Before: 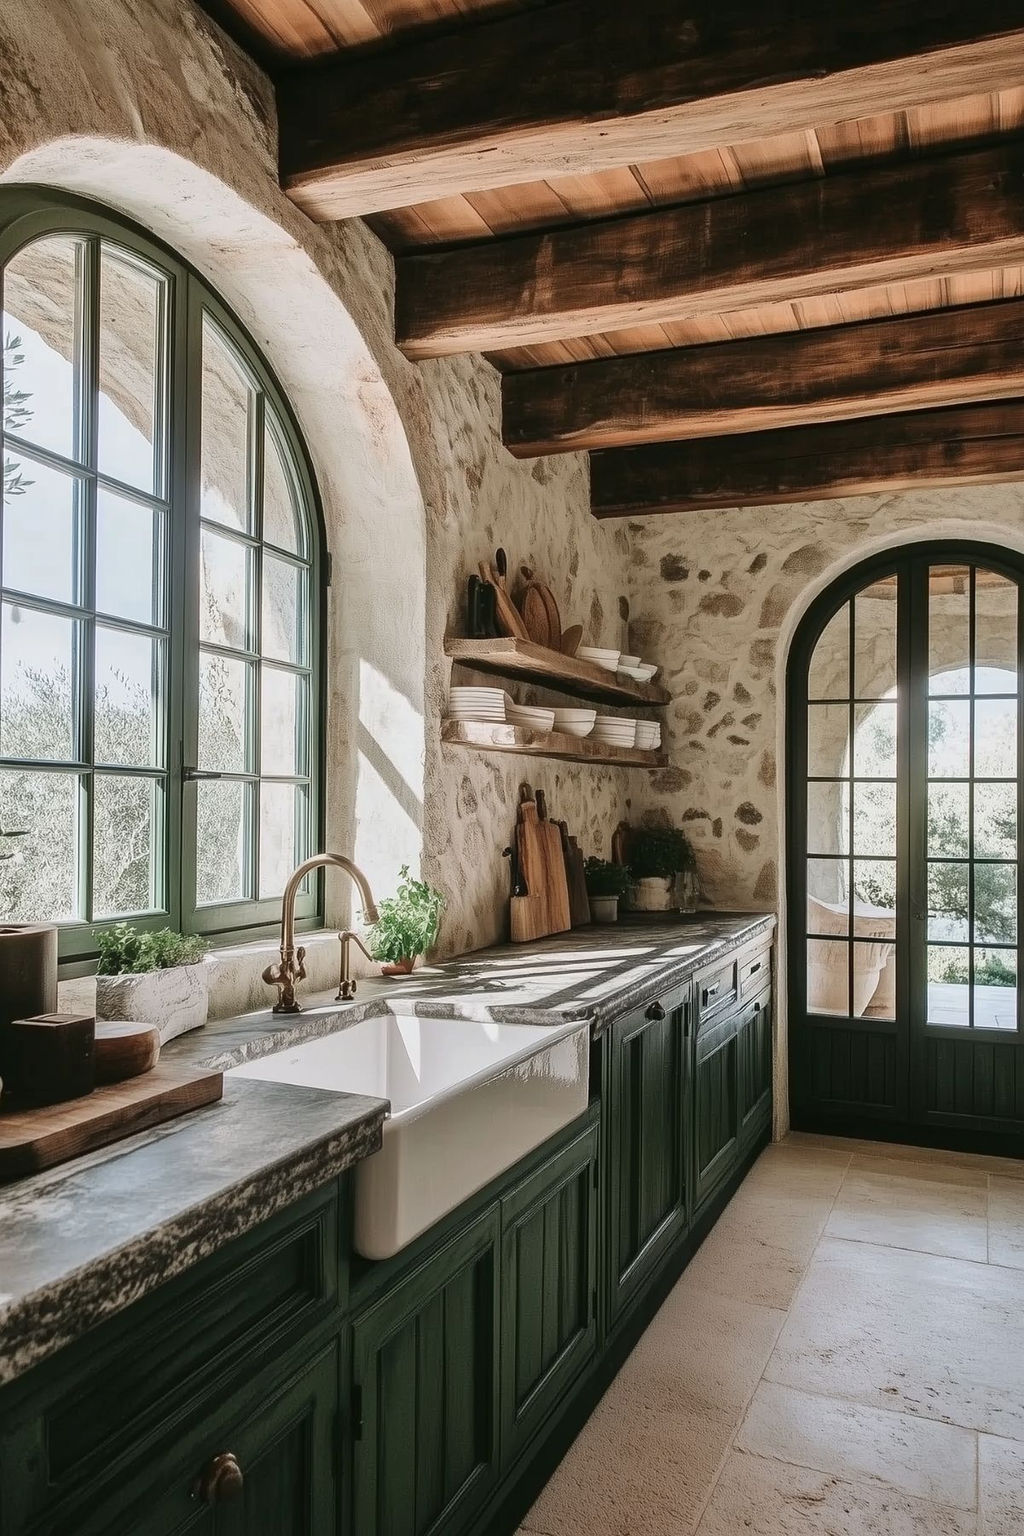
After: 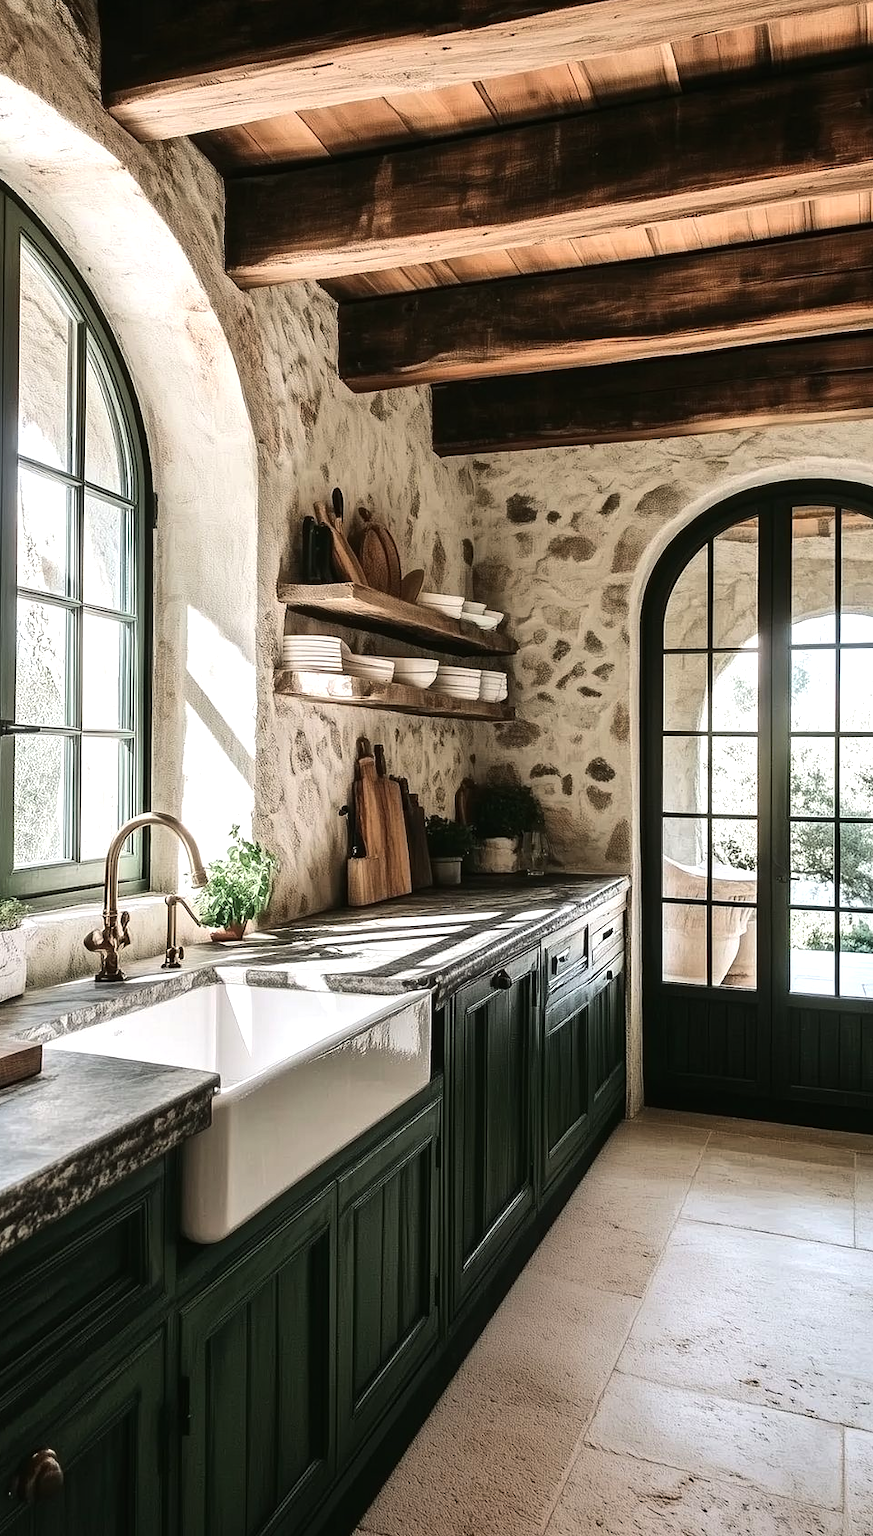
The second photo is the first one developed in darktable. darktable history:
crop and rotate: left 18.002%, top 5.79%, right 1.685%
tone equalizer: -8 EV -0.722 EV, -7 EV -0.692 EV, -6 EV -0.57 EV, -5 EV -0.402 EV, -3 EV 0.397 EV, -2 EV 0.6 EV, -1 EV 0.699 EV, +0 EV 0.757 EV, edges refinement/feathering 500, mask exposure compensation -1.57 EV, preserve details no
